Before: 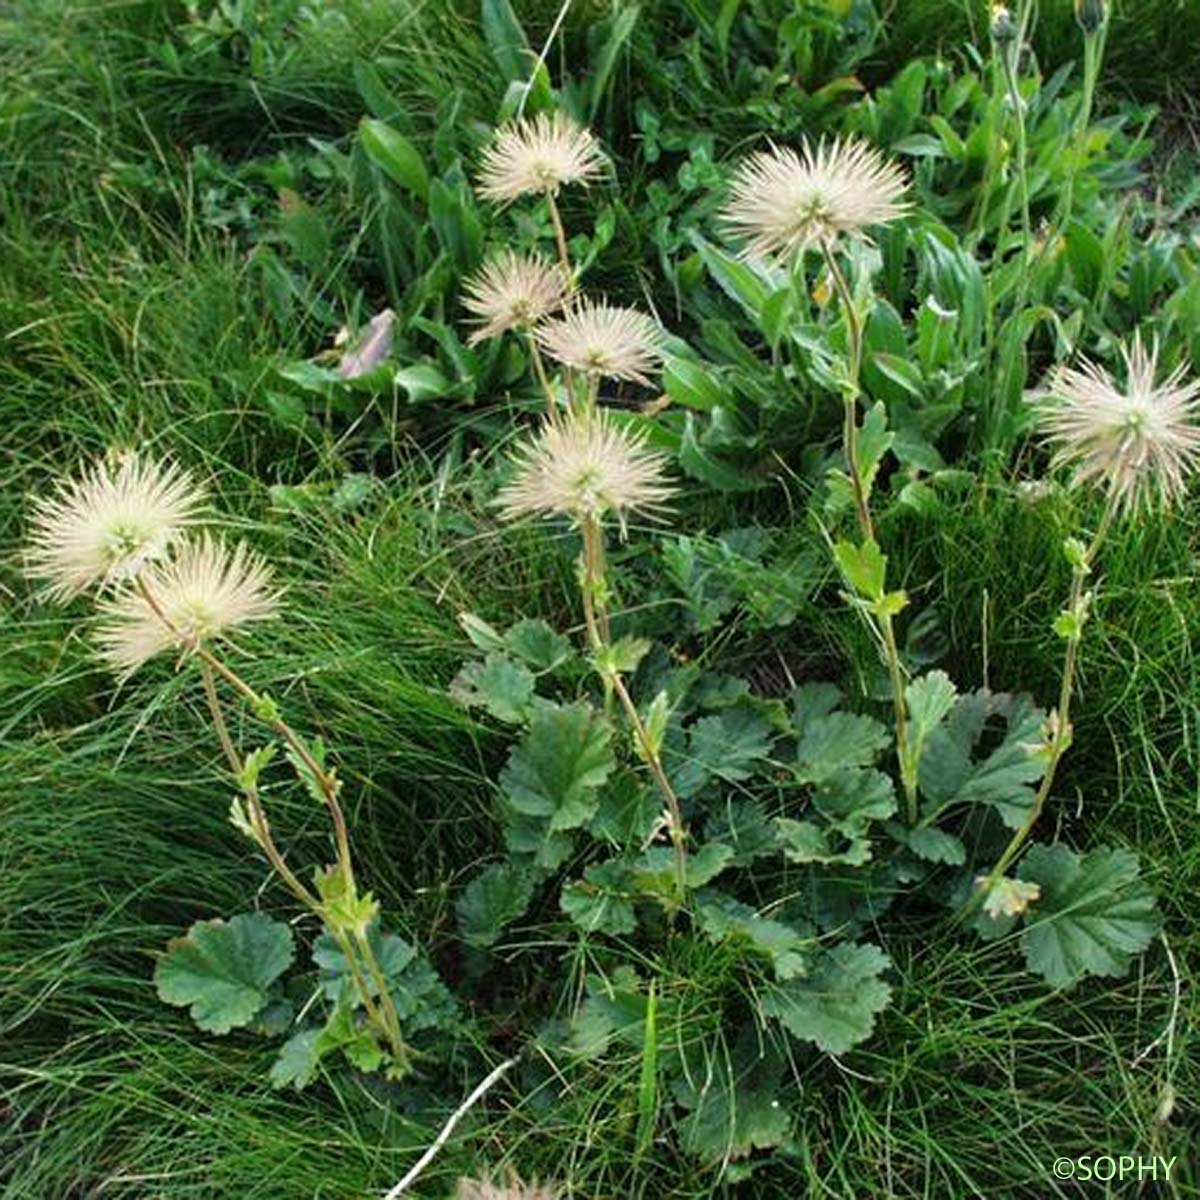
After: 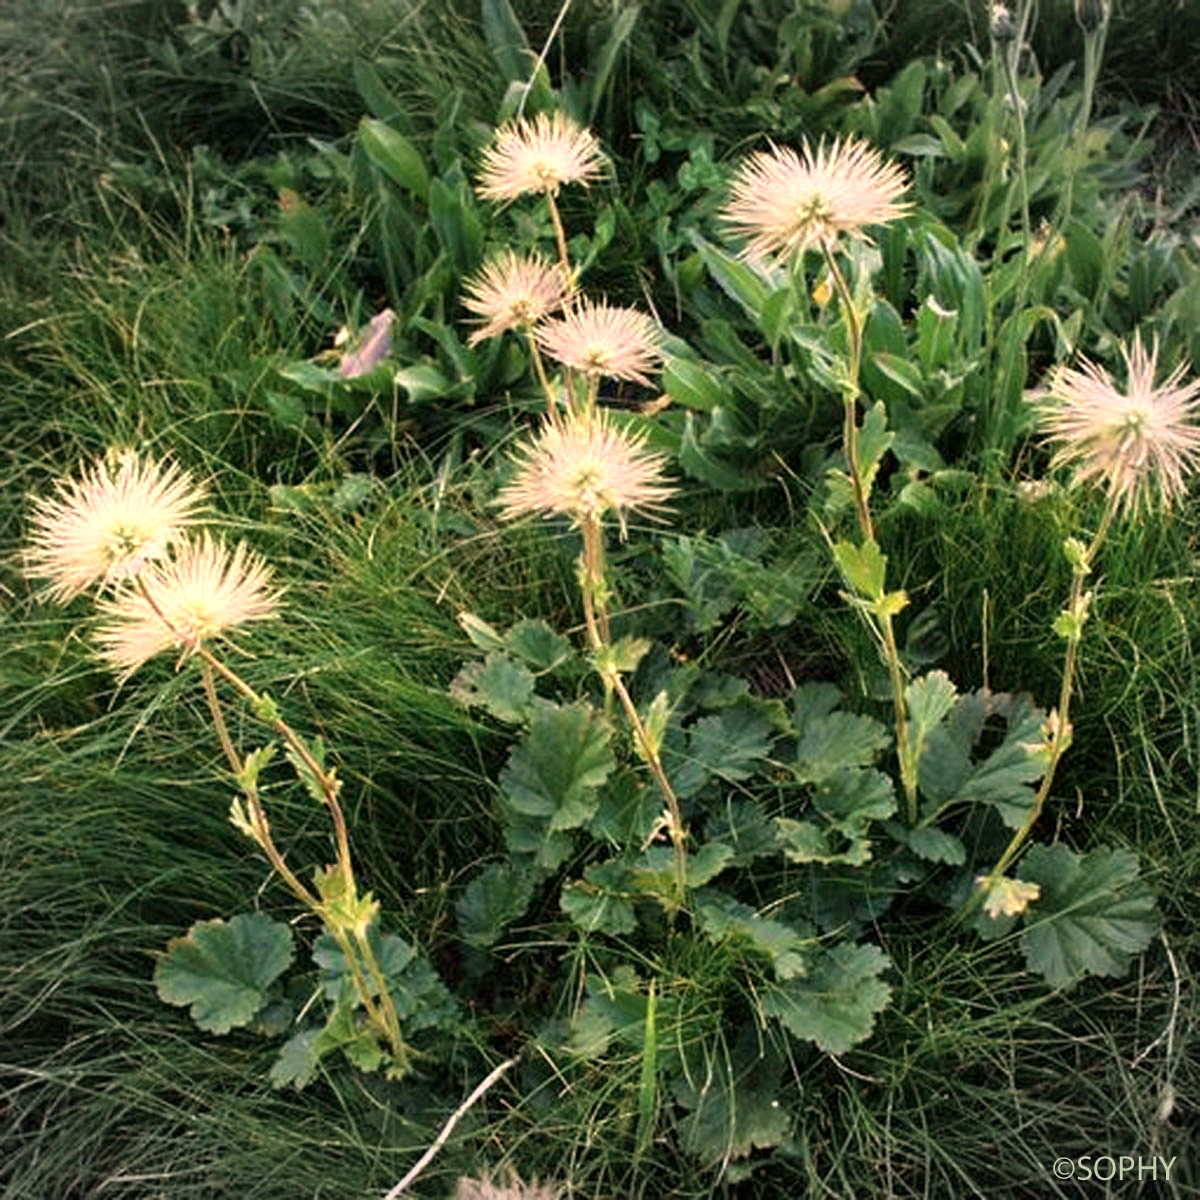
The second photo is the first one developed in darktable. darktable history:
velvia: on, module defaults
vignetting: fall-off start 89%, fall-off radius 44.53%, brightness -0.29, width/height ratio 1.154
color zones: curves: ch0 [(0.018, 0.548) (0.197, 0.654) (0.425, 0.447) (0.605, 0.658) (0.732, 0.579)]; ch1 [(0.105, 0.531) (0.224, 0.531) (0.386, 0.39) (0.618, 0.456) (0.732, 0.456) (0.956, 0.421)]; ch2 [(0.039, 0.583) (0.215, 0.465) (0.399, 0.544) (0.465, 0.548) (0.614, 0.447) (0.724, 0.43) (0.882, 0.623) (0.956, 0.632)]
exposure: black level correction 0.002, exposure -0.203 EV, compensate highlight preservation false
color correction: highlights a* 12.52, highlights b* 5.48
